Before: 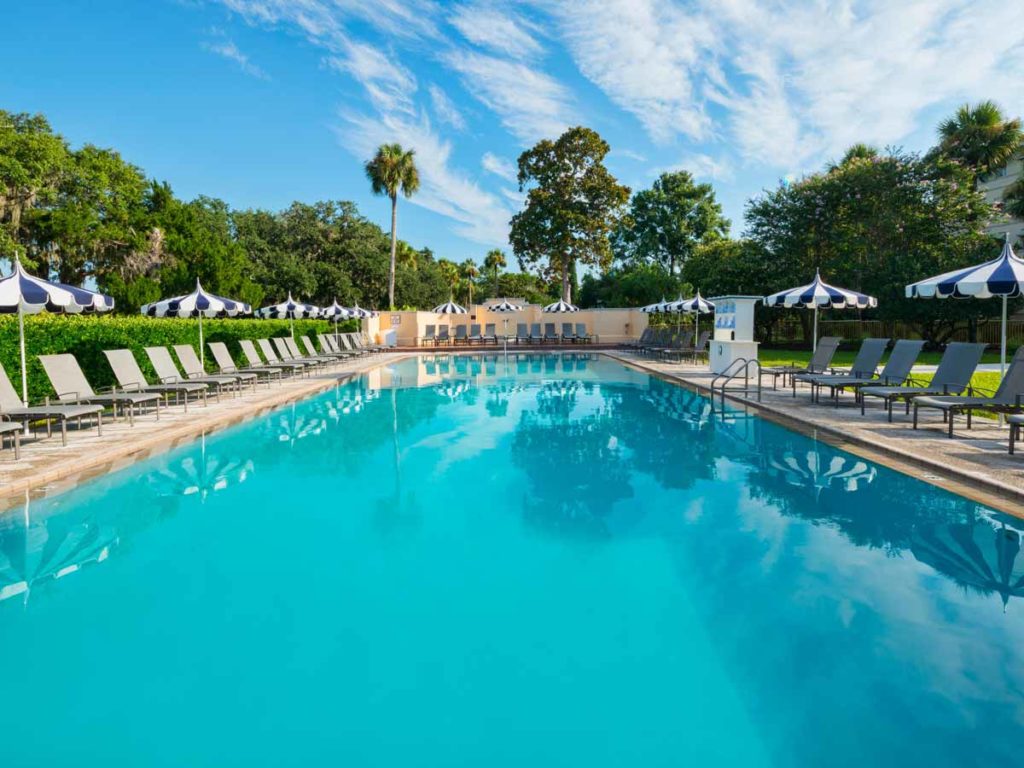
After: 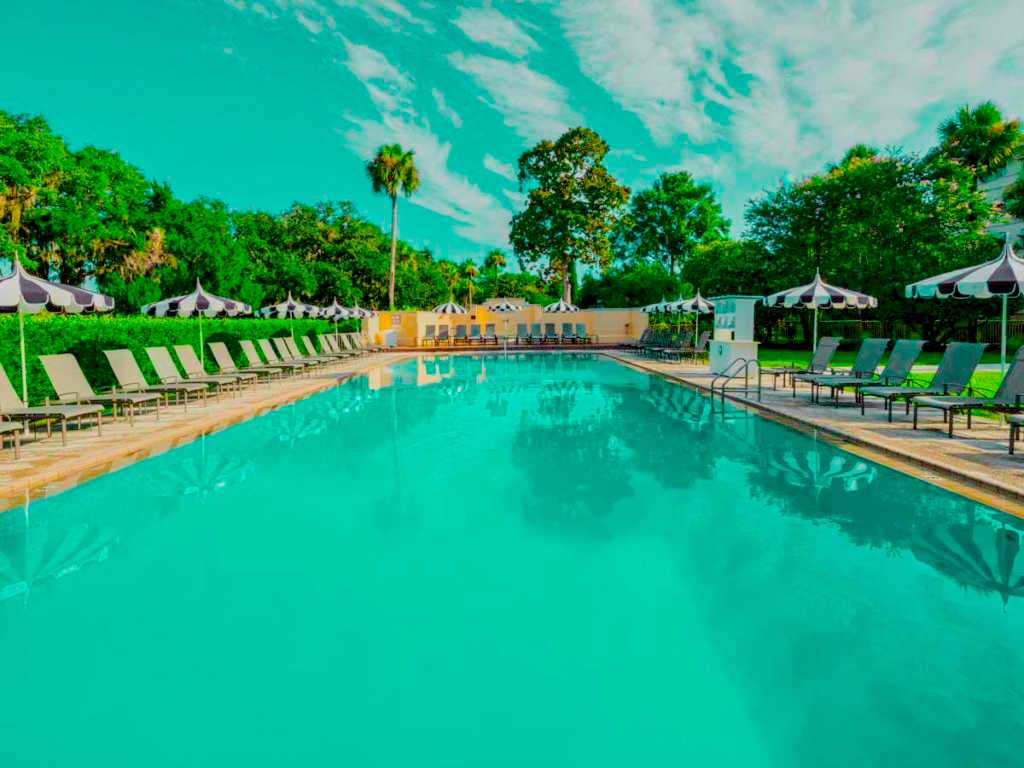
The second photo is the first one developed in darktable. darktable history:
tone curve: curves: ch0 [(0, 0) (0.402, 0.473) (0.673, 0.68) (0.899, 0.832) (0.999, 0.903)]; ch1 [(0, 0) (0.379, 0.262) (0.464, 0.425) (0.498, 0.49) (0.507, 0.5) (0.53, 0.532) (0.582, 0.583) (0.68, 0.672) (0.791, 0.748) (1, 0.896)]; ch2 [(0, 0) (0.199, 0.414) (0.438, 0.49) (0.496, 0.501) (0.515, 0.546) (0.577, 0.605) (0.632, 0.649) (0.717, 0.727) (0.845, 0.855) (0.998, 0.977)], color space Lab, independent channels, preserve colors none
filmic rgb: black relative exposure -16 EV, threshold -0.33 EV, transition 3.19 EV, structure ↔ texture 100%, target black luminance 0%, hardness 7.57, latitude 72.96%, contrast 0.908, highlights saturation mix 10%, shadows ↔ highlights balance -0.38%, add noise in highlights 0, preserve chrominance no, color science v4 (2020), iterations of high-quality reconstruction 10, enable highlight reconstruction true
color balance: input saturation 134.34%, contrast -10.04%, contrast fulcrum 19.67%, output saturation 133.51%
local contrast: detail 160%
